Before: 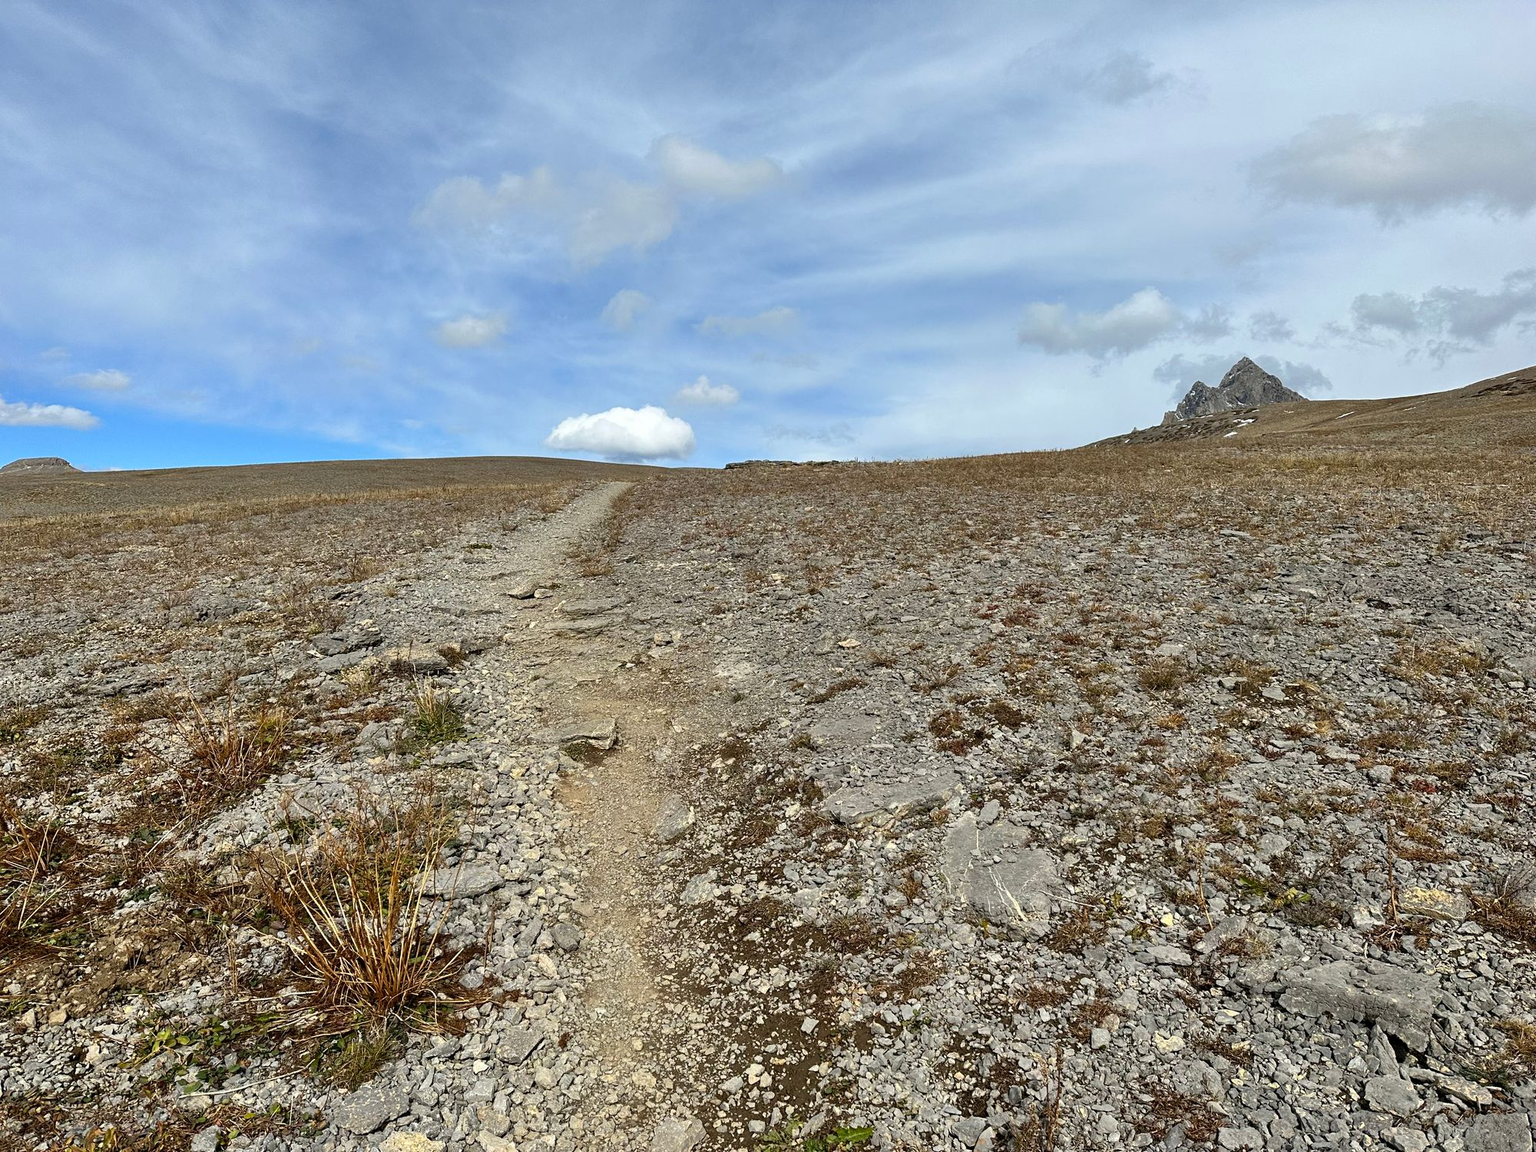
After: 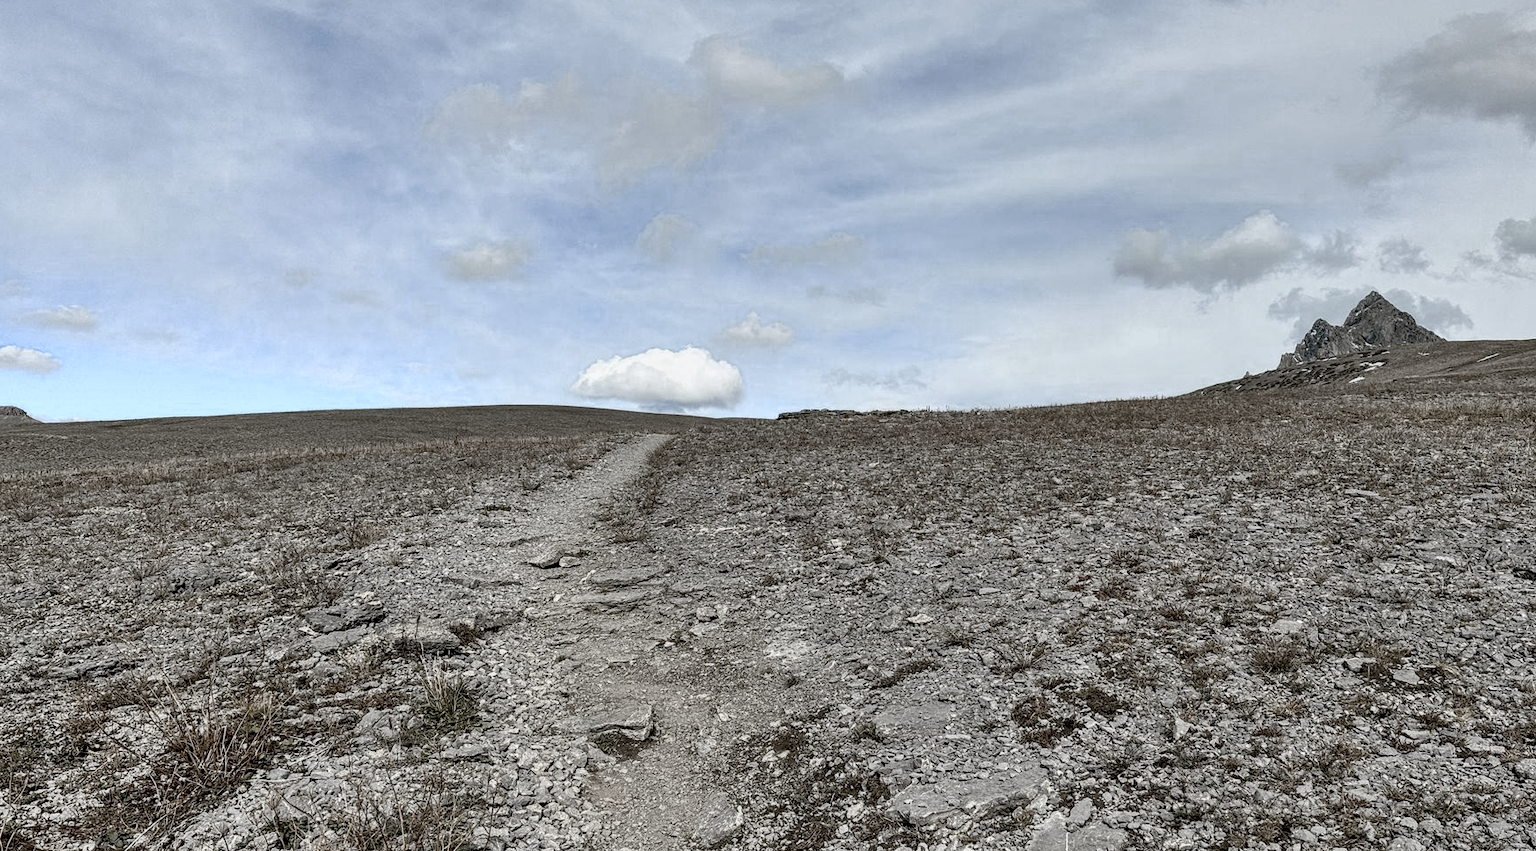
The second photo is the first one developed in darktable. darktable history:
color balance rgb: shadows lift › chroma 1%, shadows lift › hue 113°, highlights gain › chroma 0.2%, highlights gain › hue 333°, perceptual saturation grading › global saturation 20%, perceptual saturation grading › highlights -50%, perceptual saturation grading › shadows 25%, contrast -20%
crop: left 3.015%, top 8.969%, right 9.647%, bottom 26.457%
local contrast: detail 160%
color zones: curves: ch0 [(0, 0.613) (0.01, 0.613) (0.245, 0.448) (0.498, 0.529) (0.642, 0.665) (0.879, 0.777) (0.99, 0.613)]; ch1 [(0, 0.272) (0.219, 0.127) (0.724, 0.346)]
shadows and highlights: low approximation 0.01, soften with gaussian
